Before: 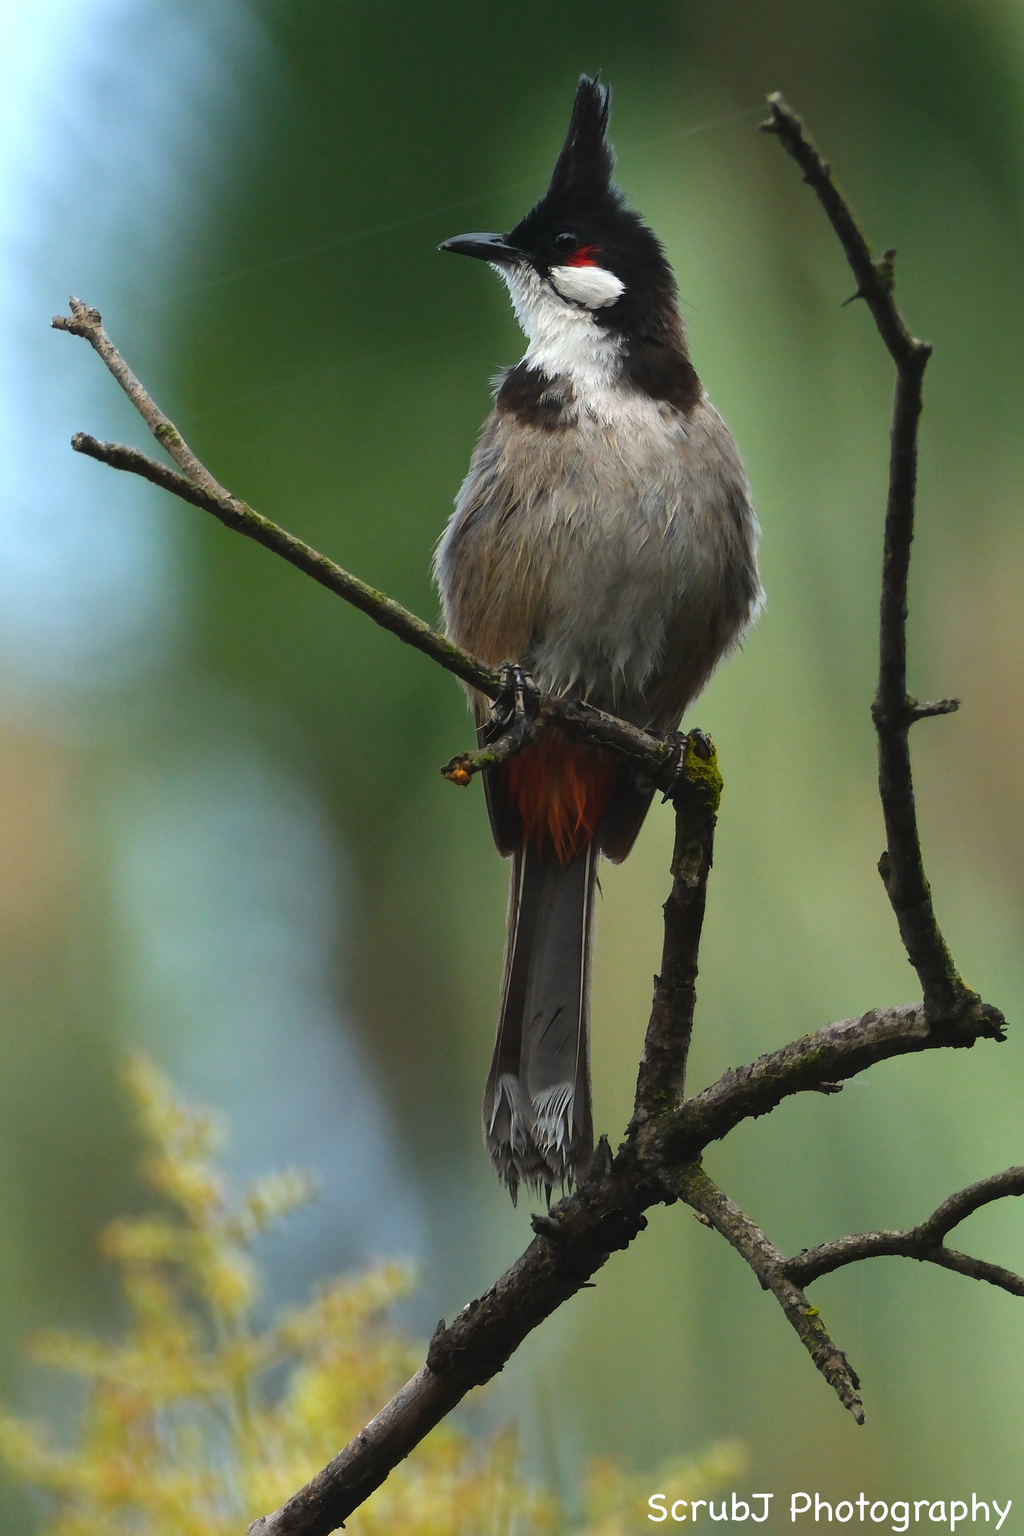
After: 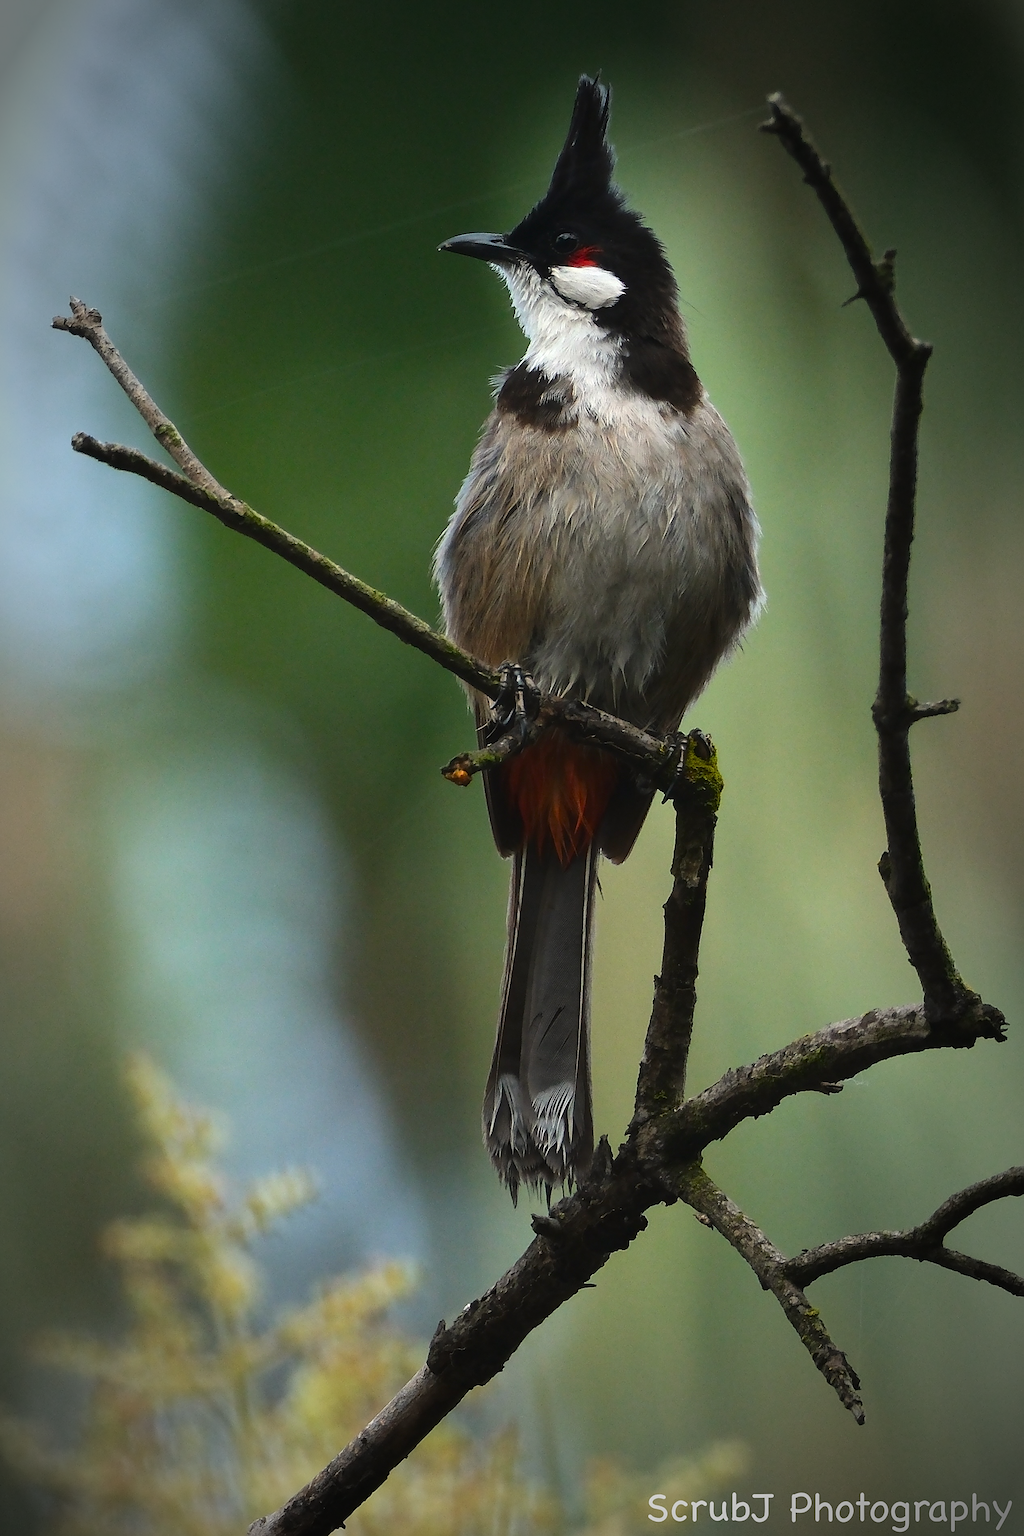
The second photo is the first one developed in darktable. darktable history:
contrast brightness saturation: contrast 0.14
vignetting: fall-off start 67.5%, fall-off radius 67.23%, brightness -0.813, automatic ratio true
sharpen: on, module defaults
